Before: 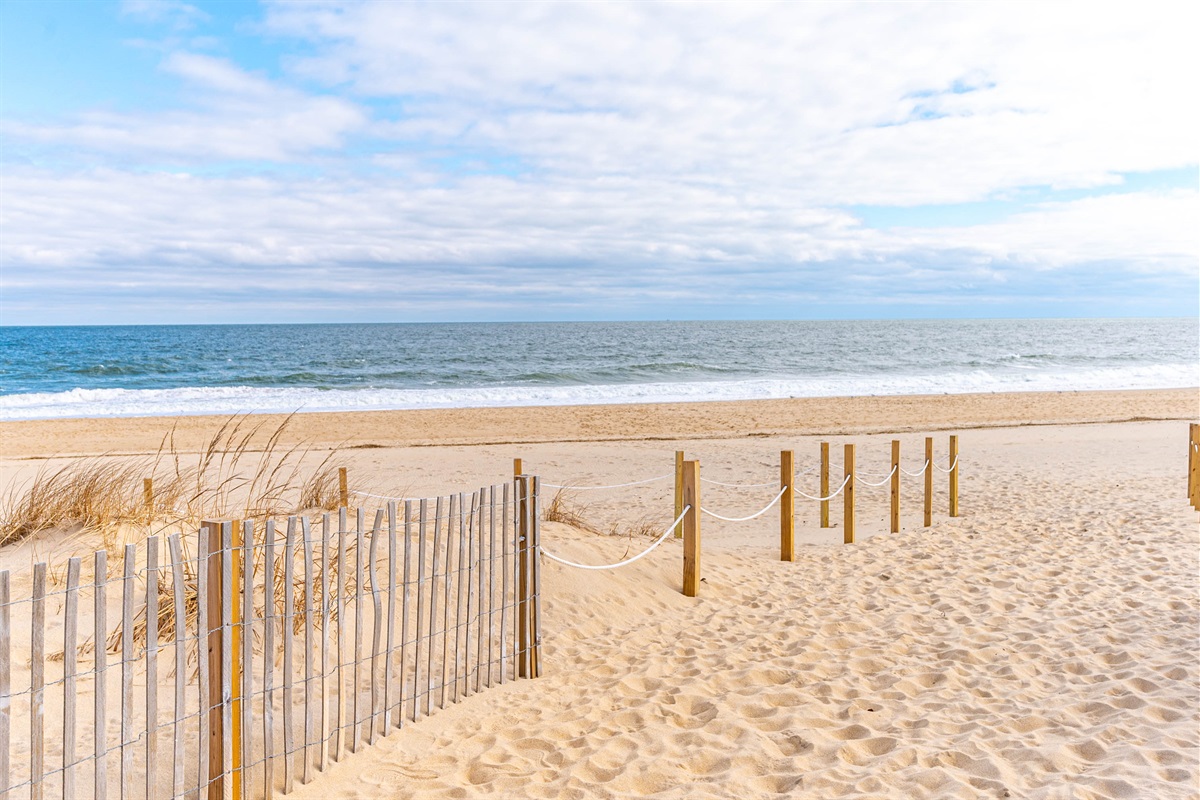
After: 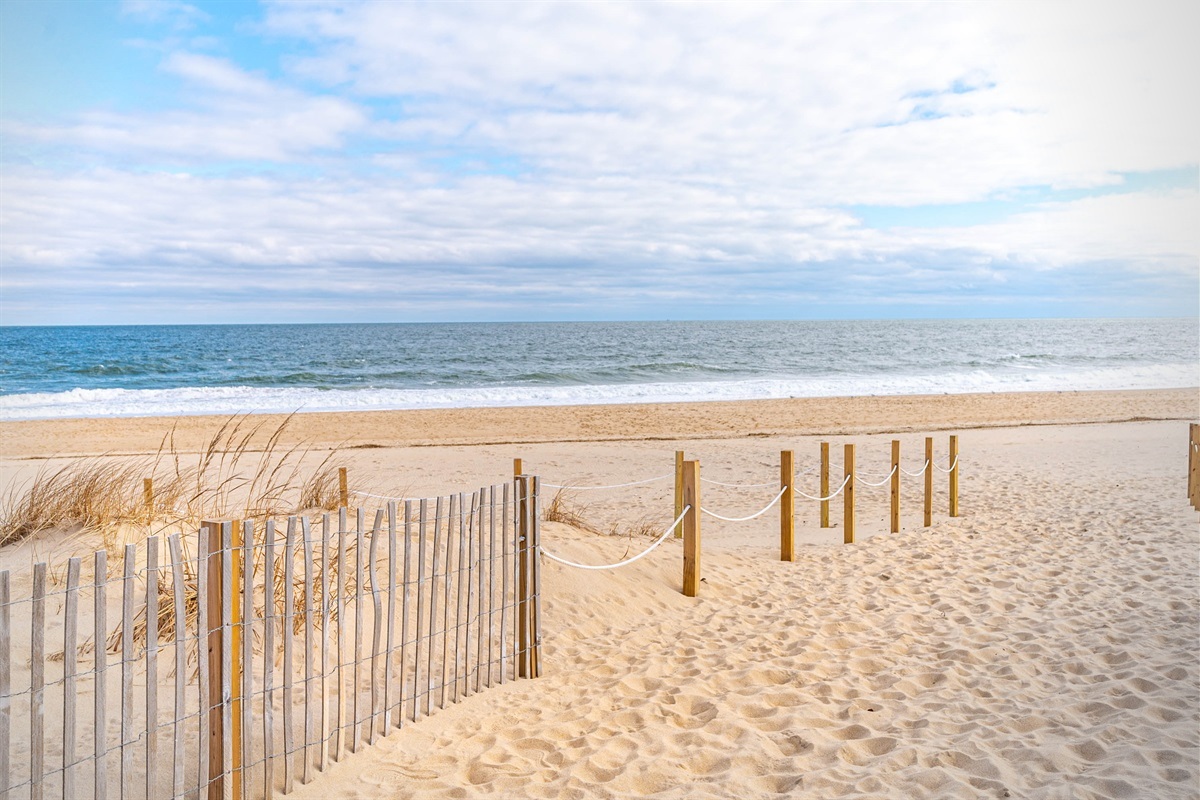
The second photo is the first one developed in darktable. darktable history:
vignetting: fall-off radius 60.99%, brightness -0.524, saturation -0.513, center (-0.069, -0.31), unbound false
